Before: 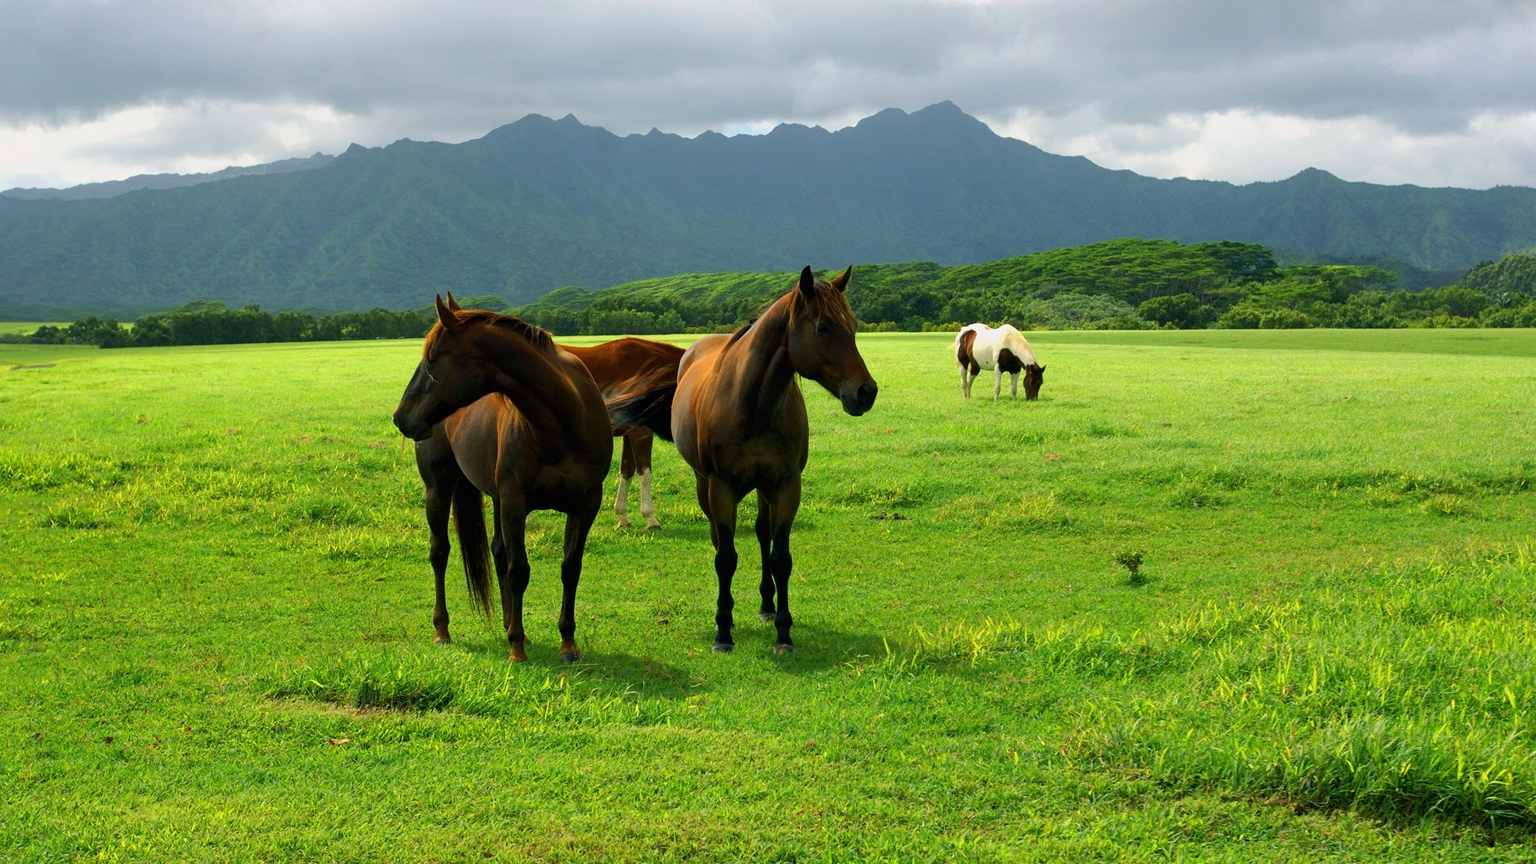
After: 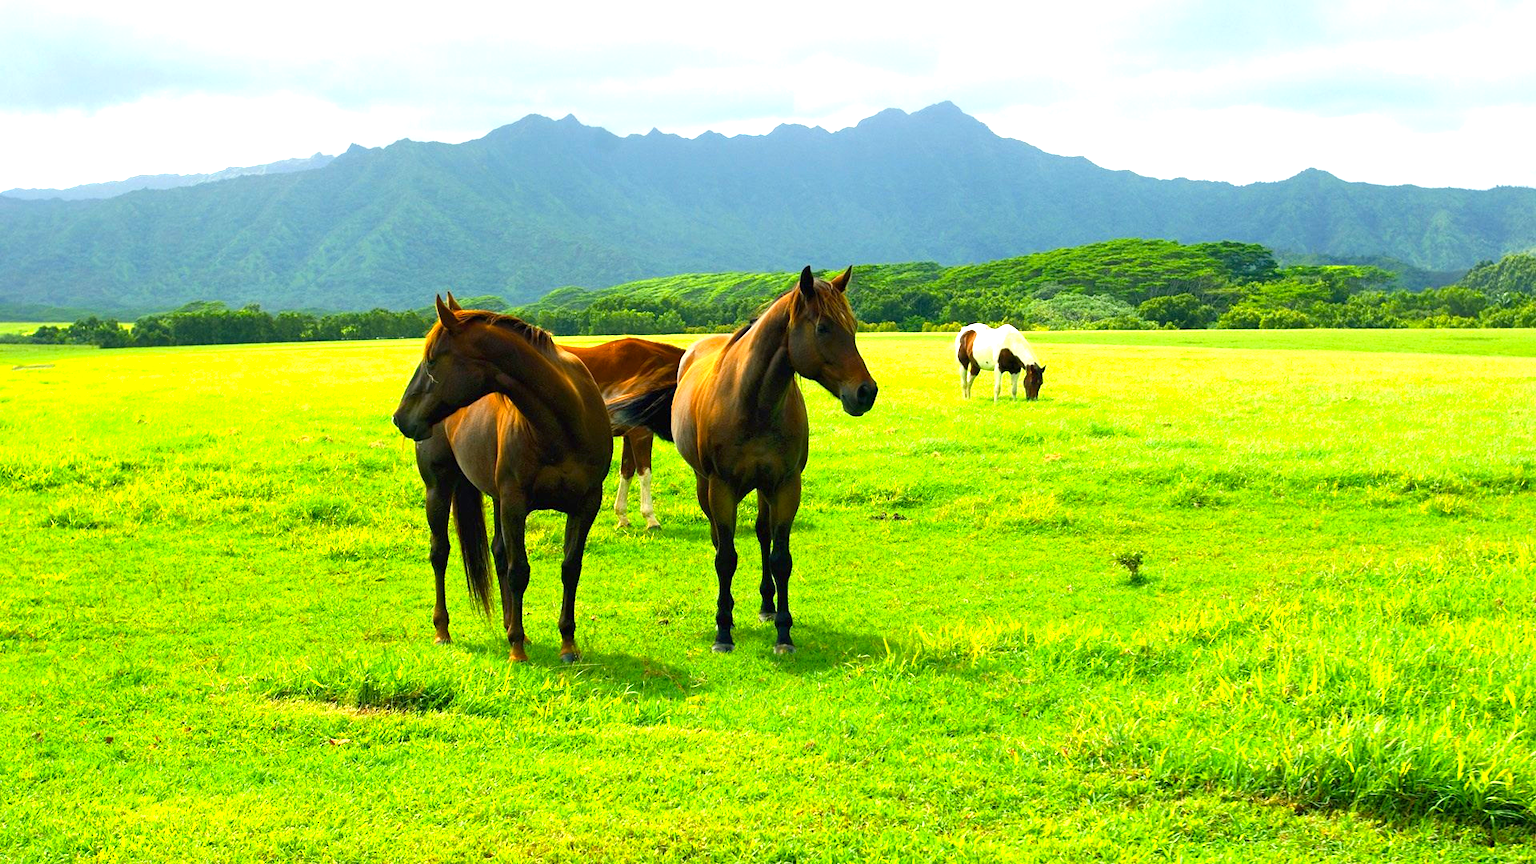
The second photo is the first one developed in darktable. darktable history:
exposure: black level correction 0, exposure 1.278 EV, compensate exposure bias true, compensate highlight preservation false
color balance rgb: linear chroma grading › global chroma 15.26%, perceptual saturation grading › global saturation 2.113%, perceptual saturation grading › highlights -2.2%, perceptual saturation grading › mid-tones 3.842%, perceptual saturation grading › shadows 8.807%
